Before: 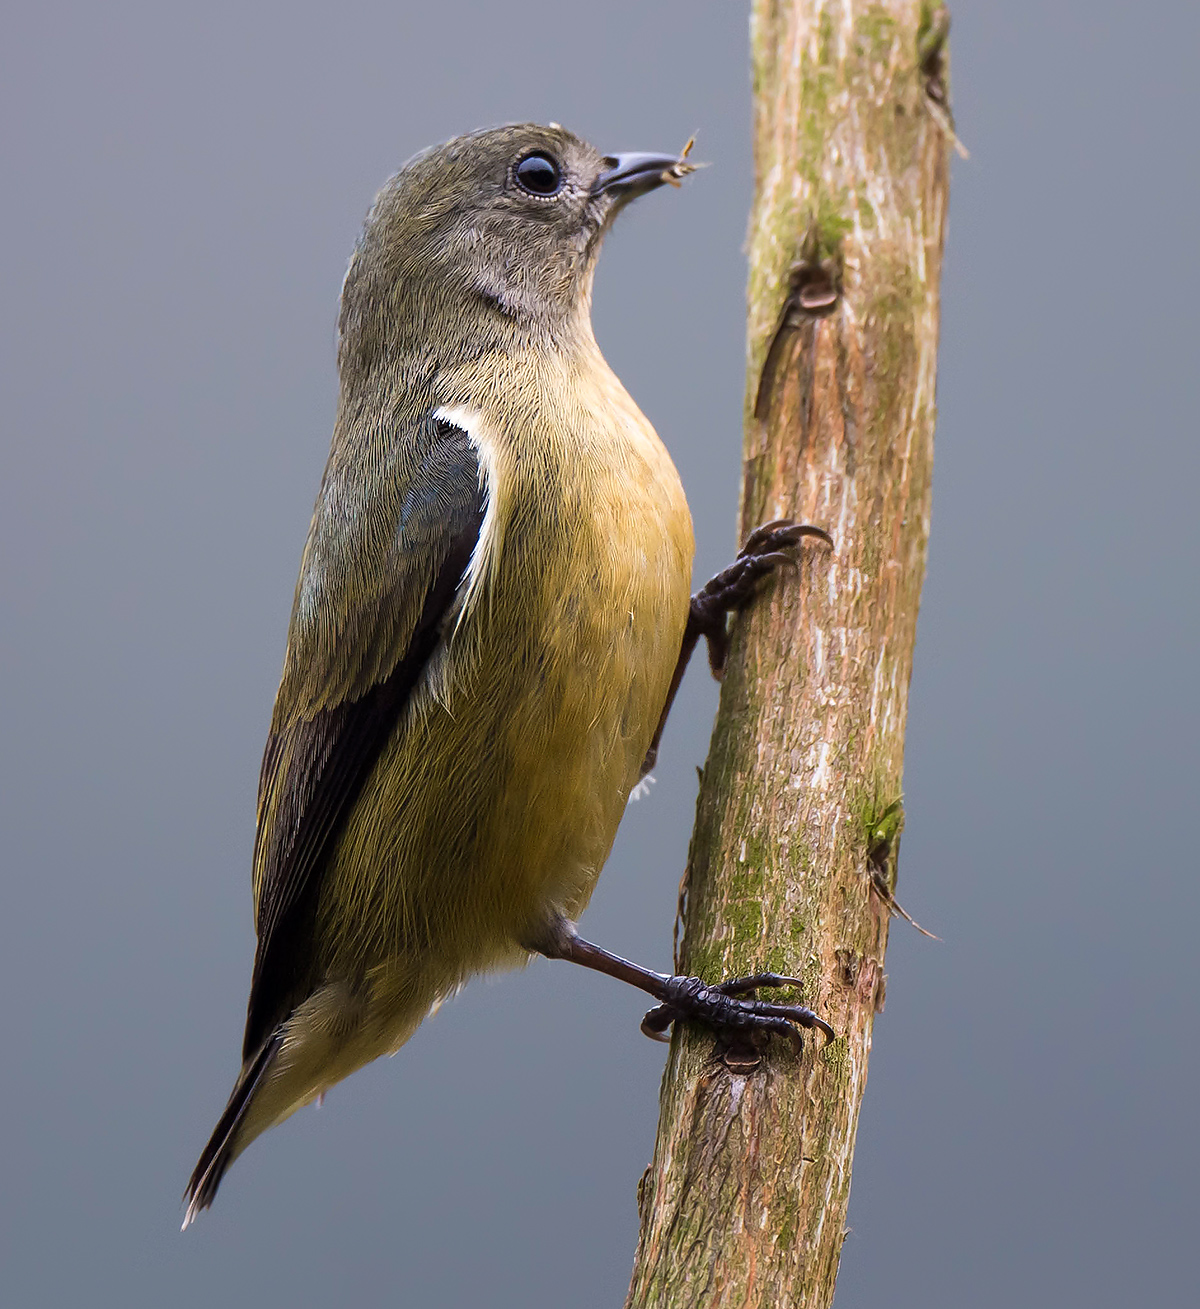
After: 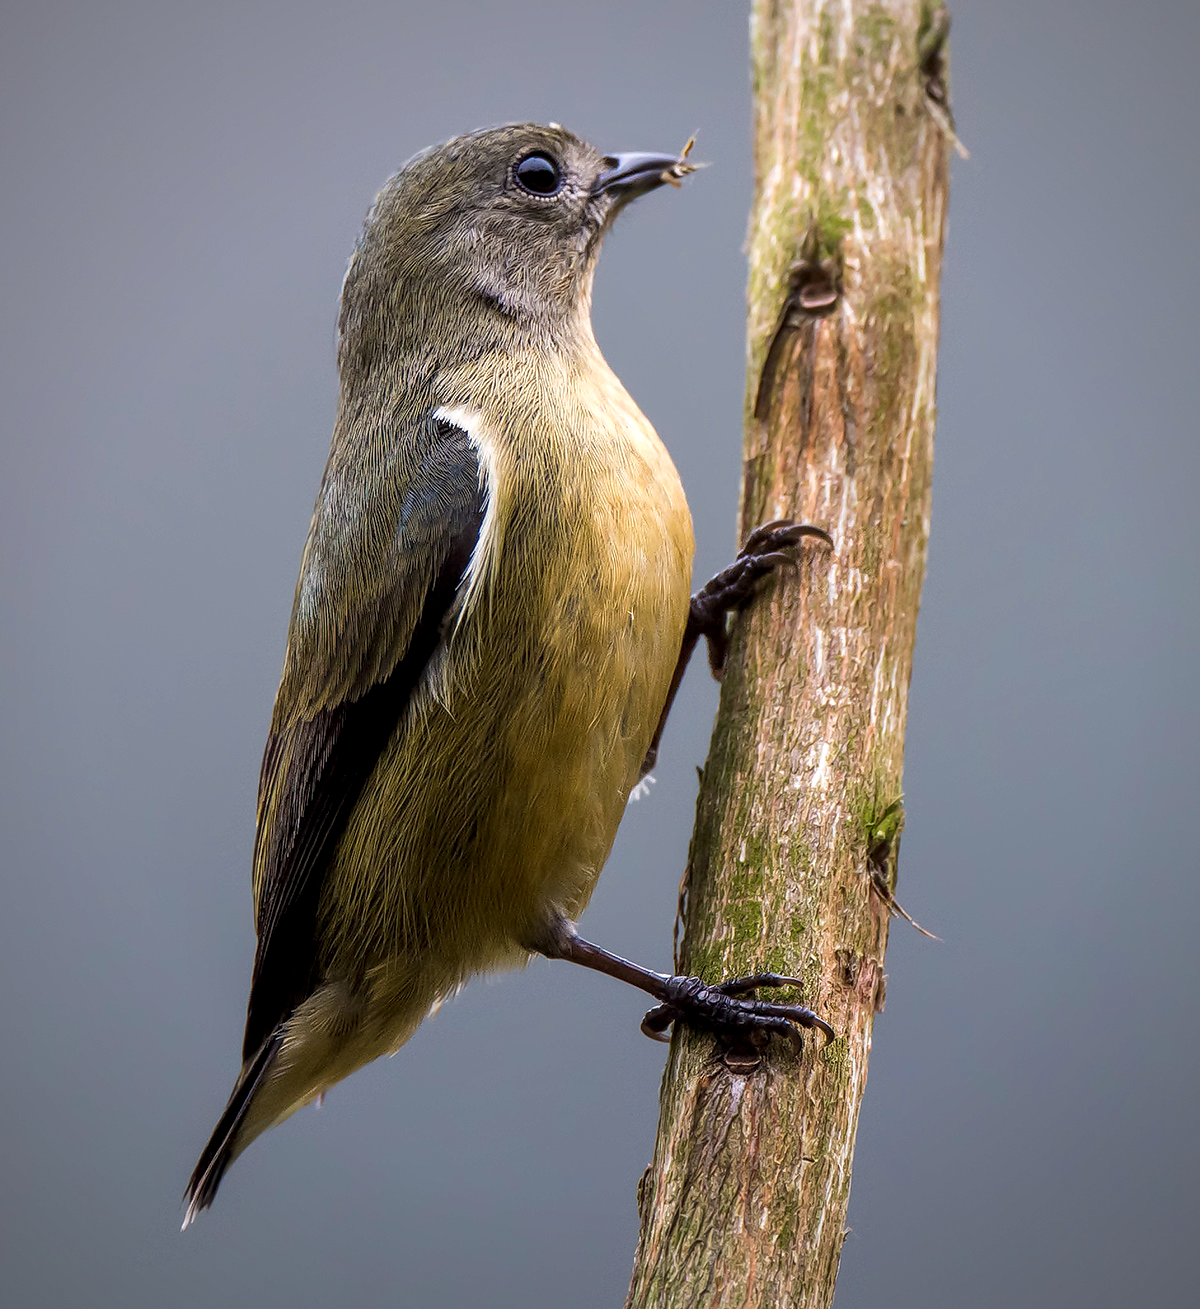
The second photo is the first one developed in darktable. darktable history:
local contrast: detail 130%
vignetting: fall-off radius 81.2%
